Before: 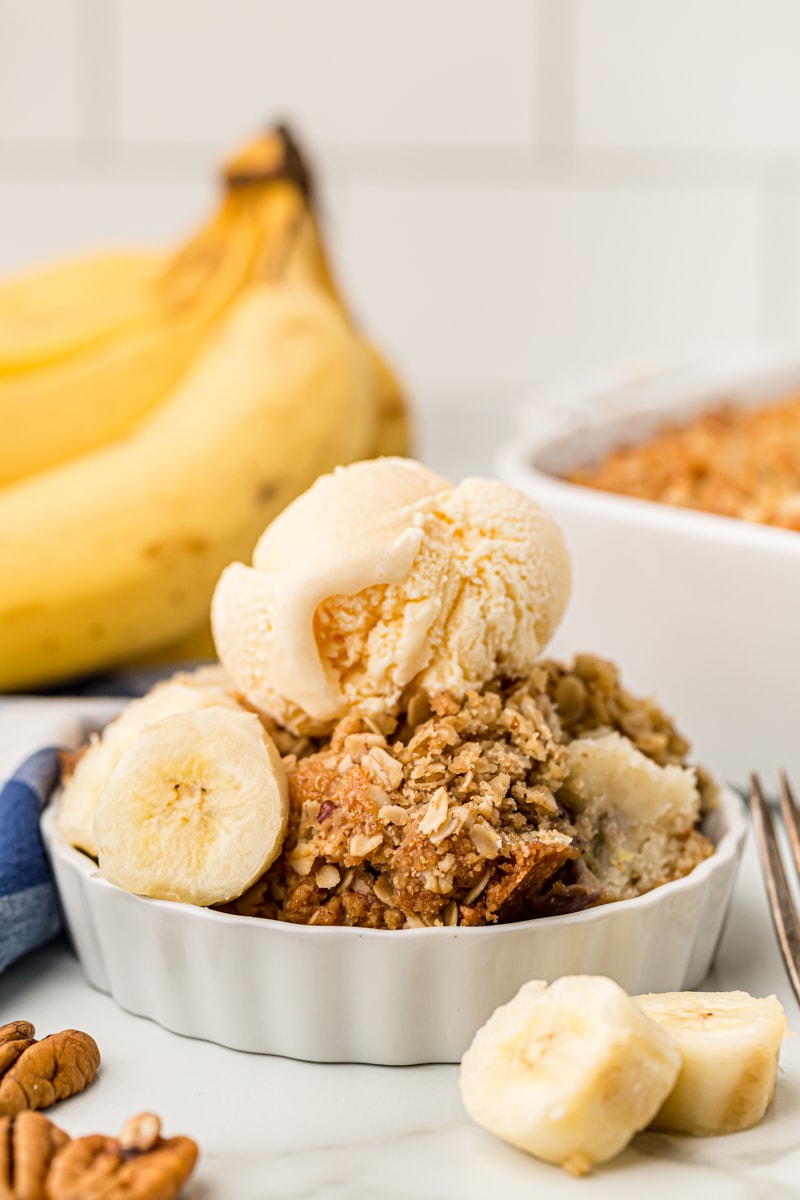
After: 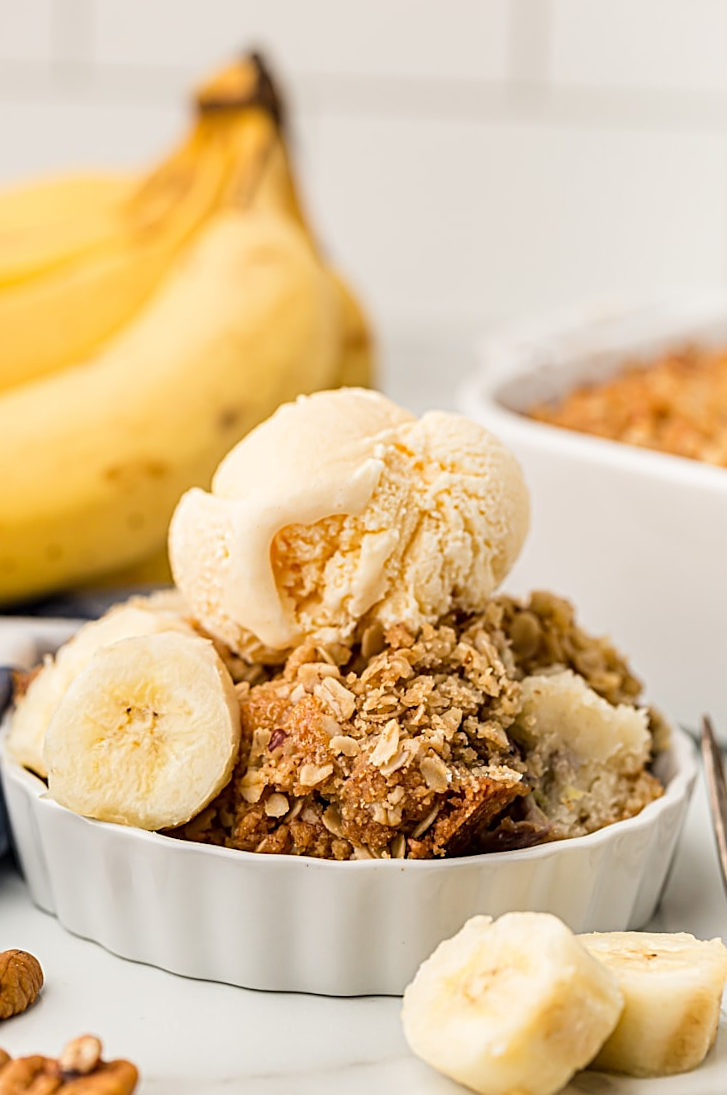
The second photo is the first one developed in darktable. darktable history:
crop and rotate: angle -1.88°, left 3.108%, top 3.641%, right 1.553%, bottom 0.603%
sharpen: on, module defaults
